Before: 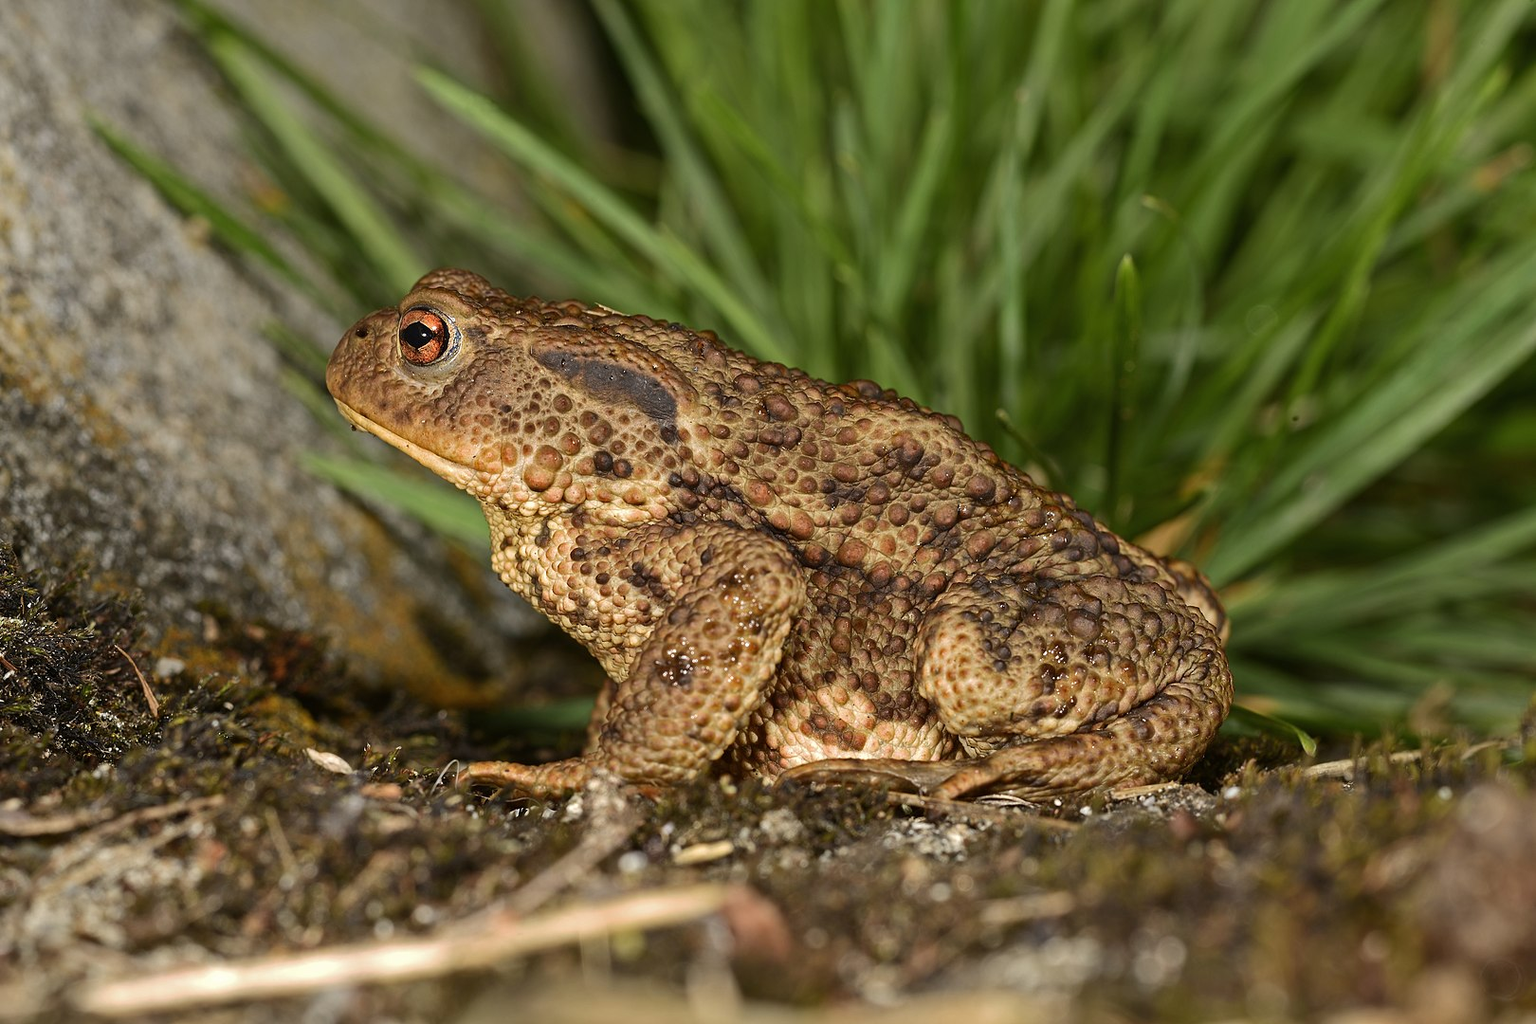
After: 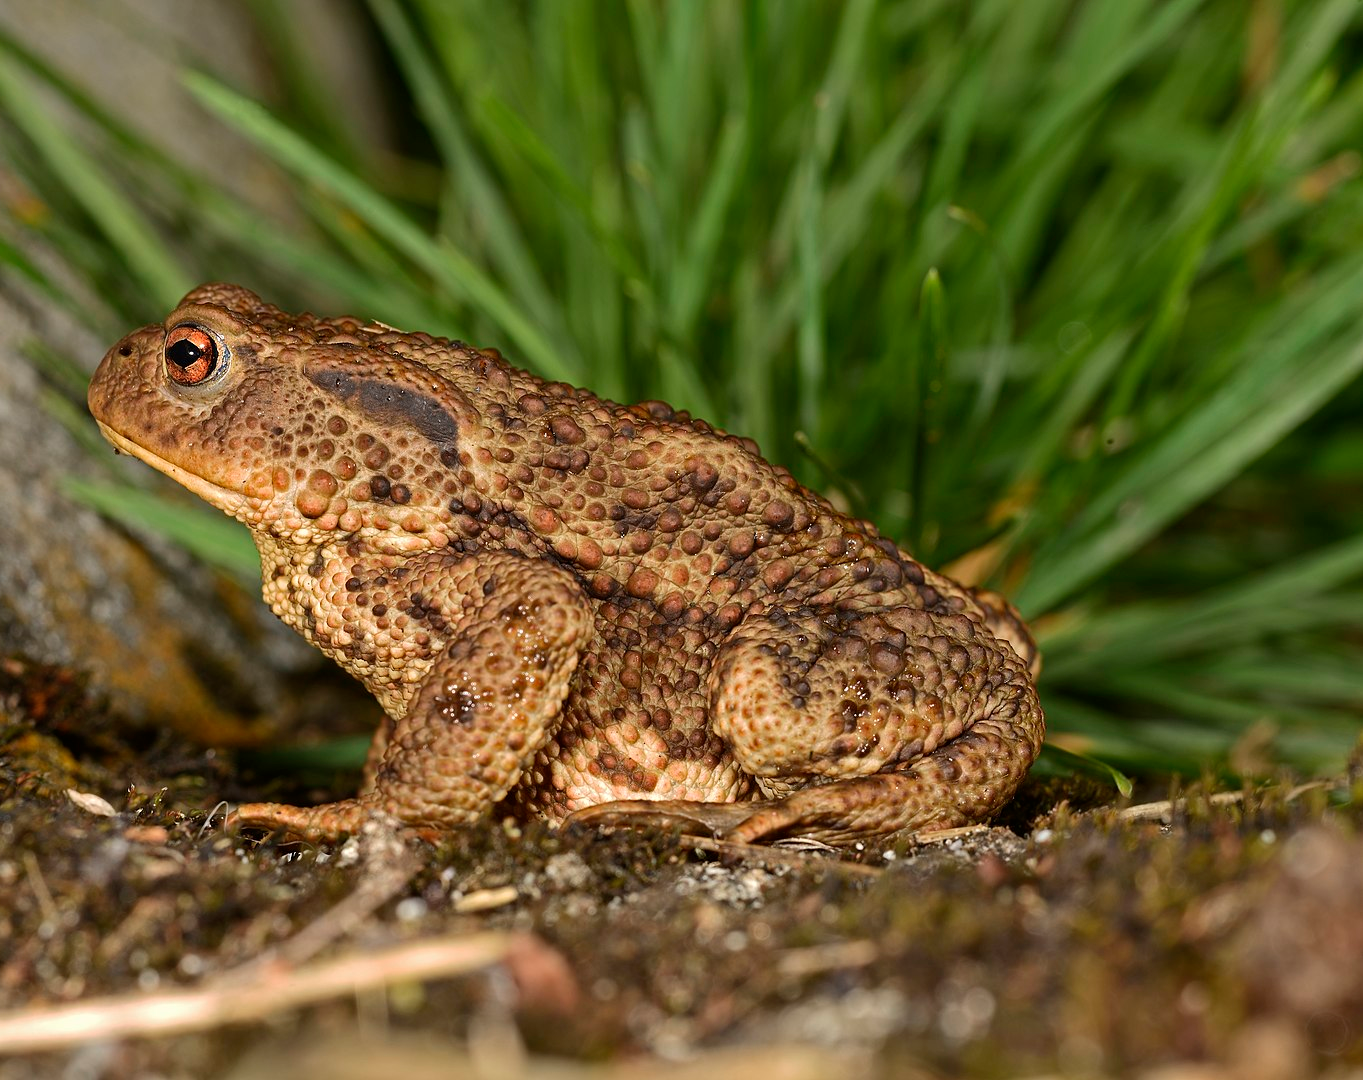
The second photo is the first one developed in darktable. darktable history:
crop: left 15.847%
